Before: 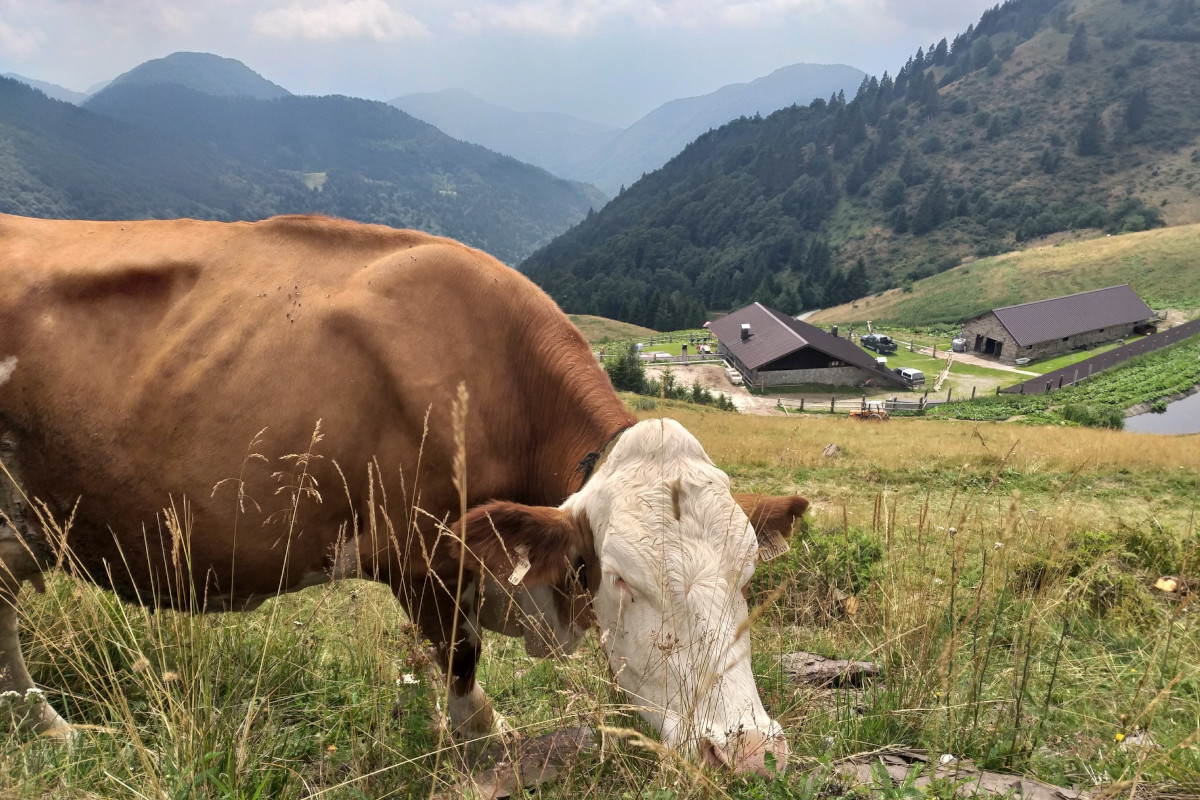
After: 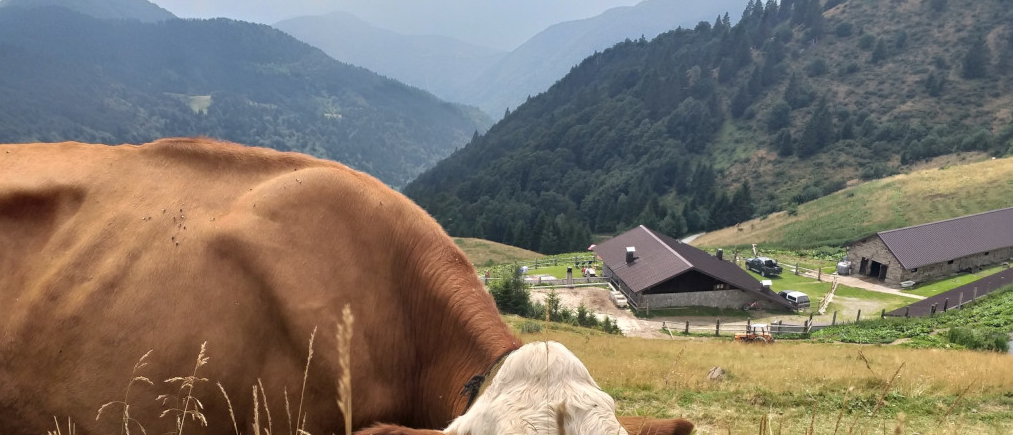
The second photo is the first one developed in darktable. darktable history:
crop and rotate: left 9.665%, top 9.675%, right 5.844%, bottom 35.949%
